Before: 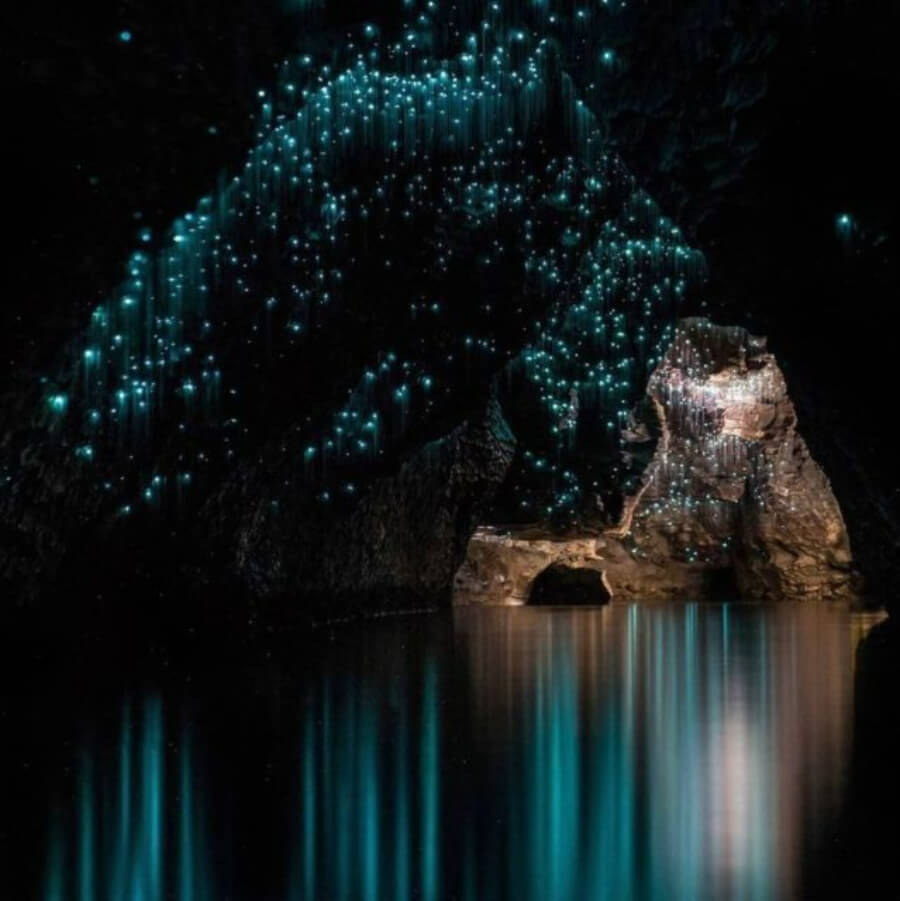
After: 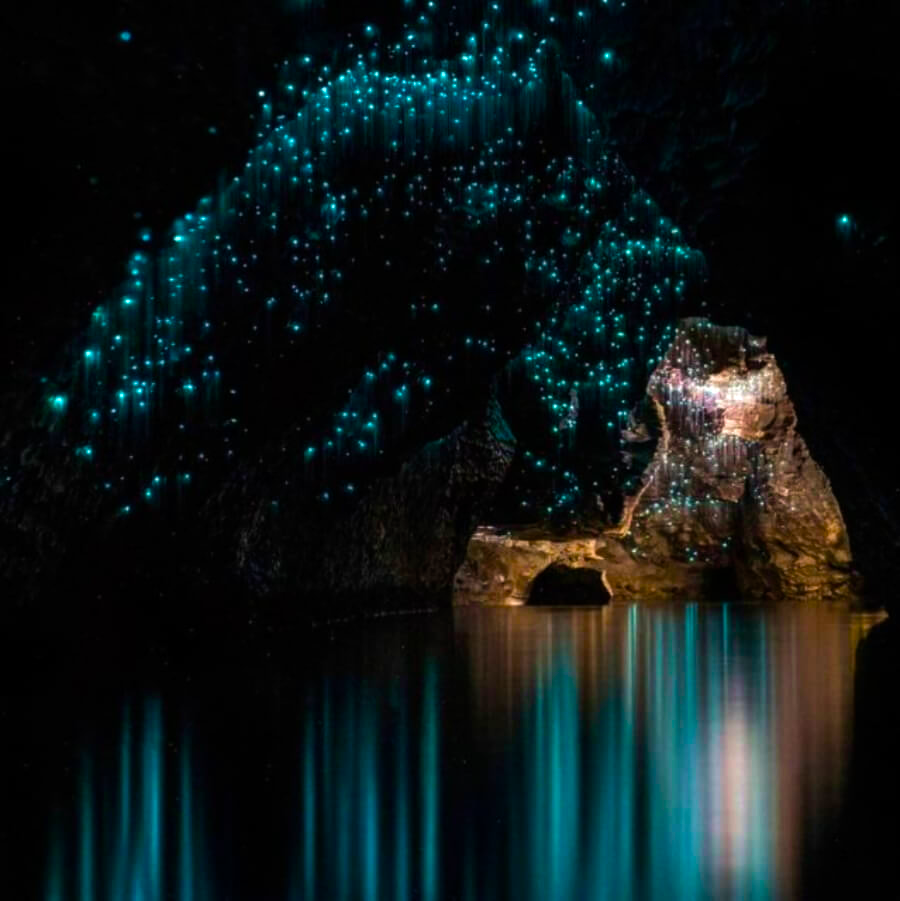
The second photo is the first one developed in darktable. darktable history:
color balance rgb: linear chroma grading › global chroma 50%, perceptual saturation grading › global saturation 2.34%, global vibrance 6.64%, contrast 12.71%, saturation formula JzAzBz (2021)
velvia: on, module defaults
